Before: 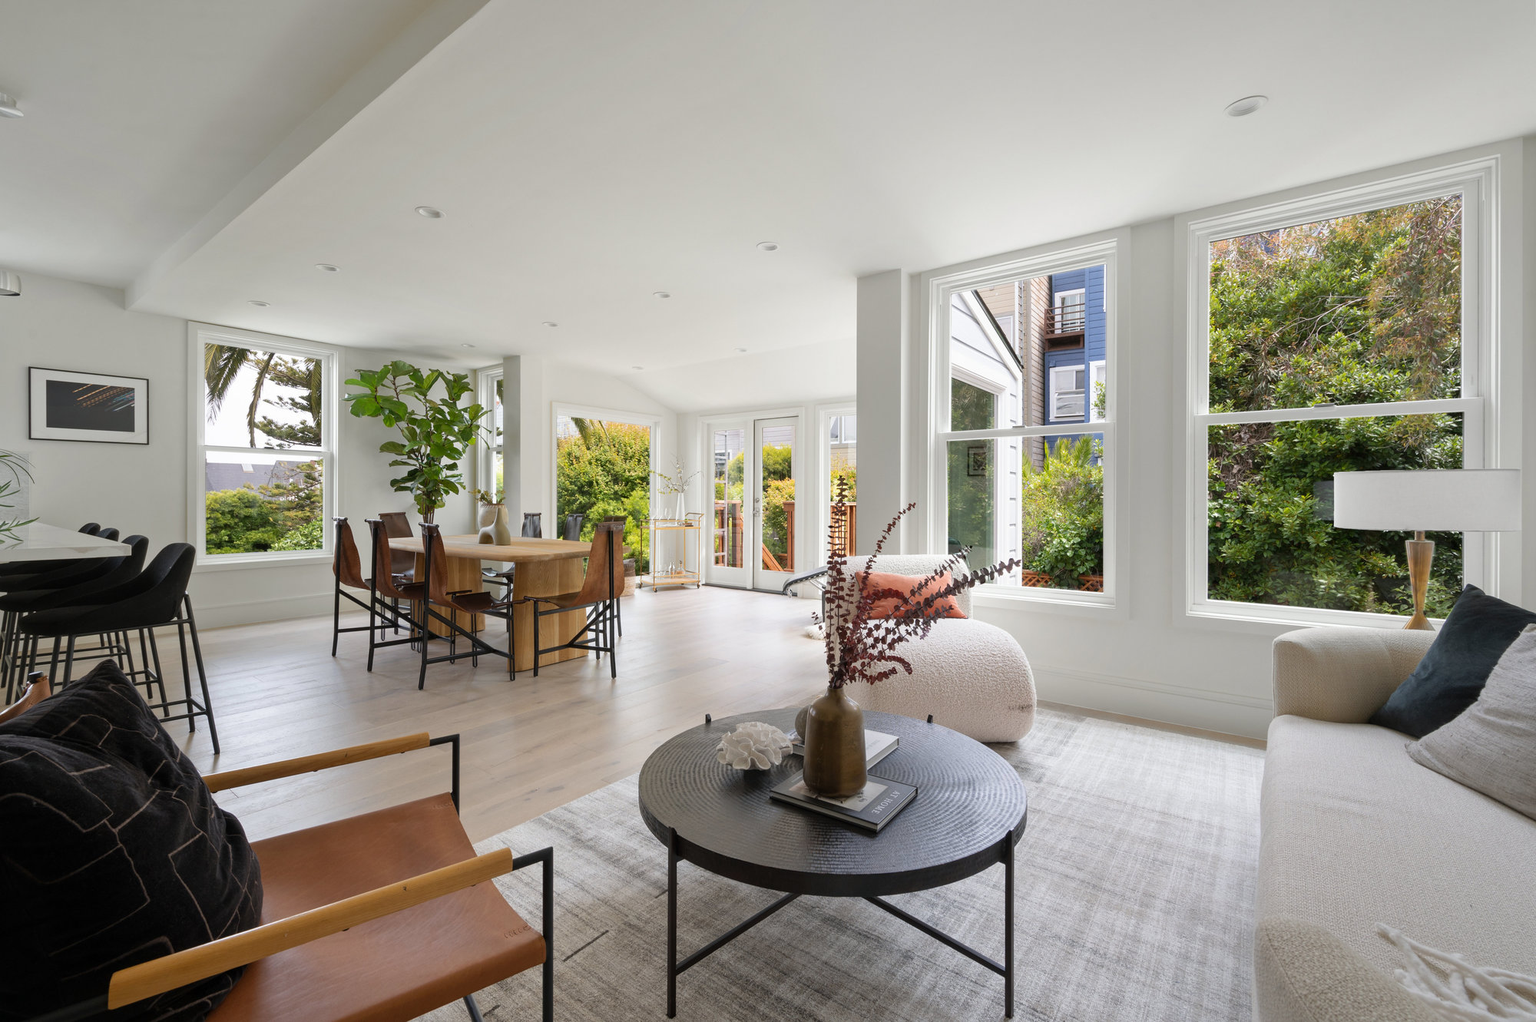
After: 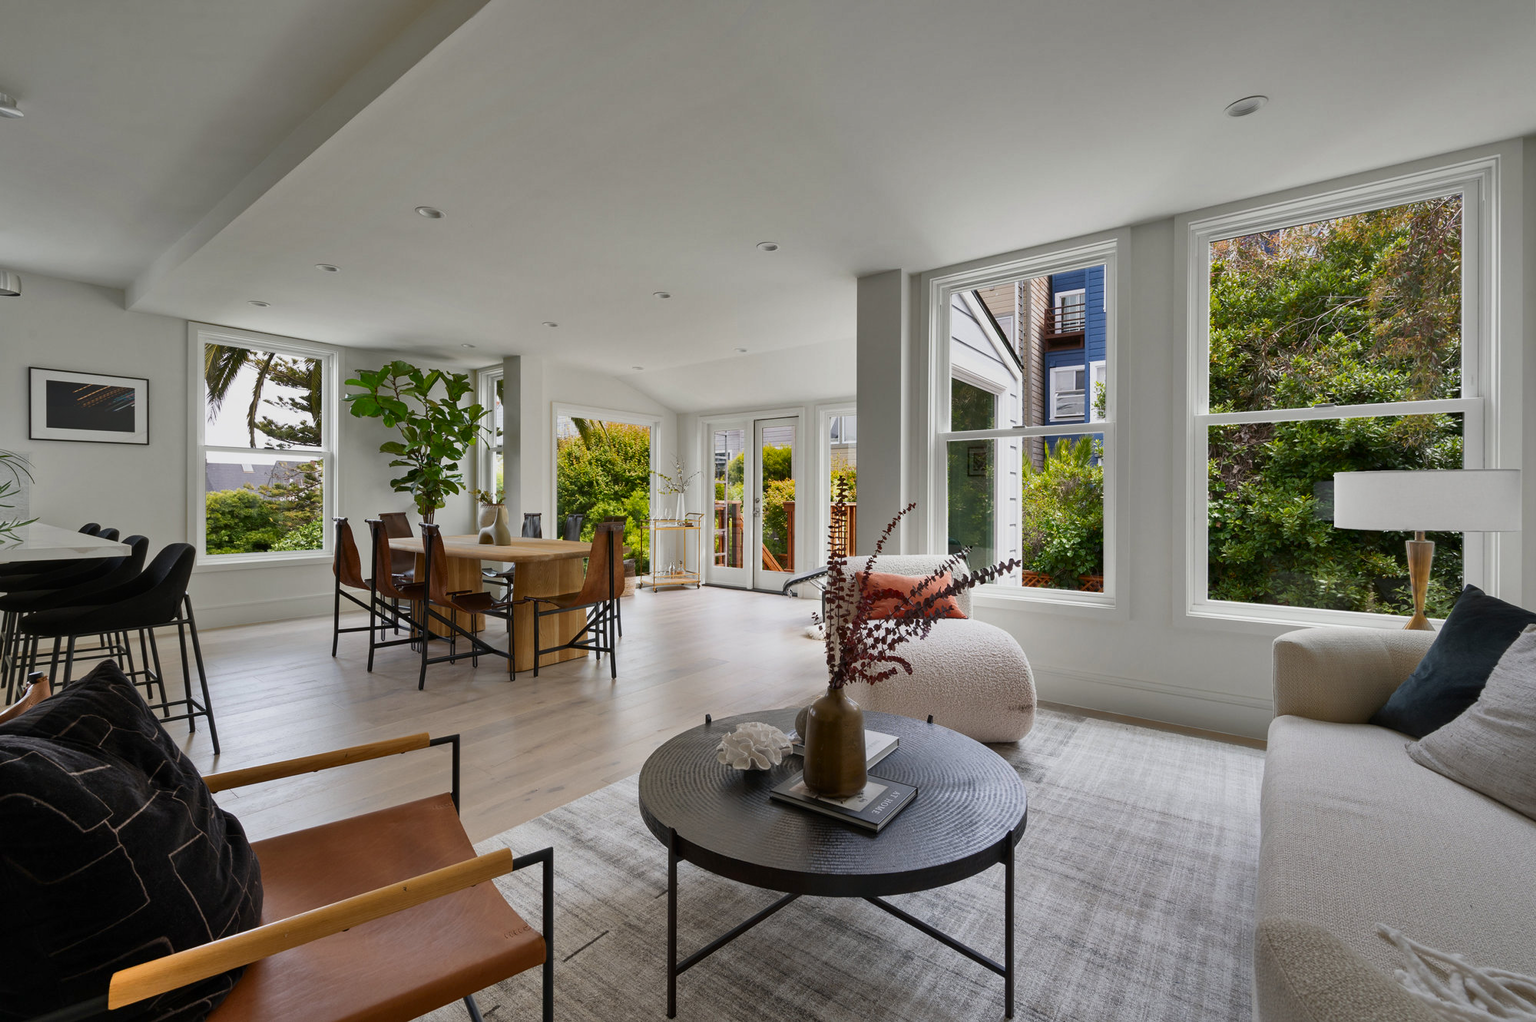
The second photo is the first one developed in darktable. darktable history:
shadows and highlights: radius 129.16, shadows 64.91, white point adjustment -10, highlights -54.39, compress 48.42%, highlights color adjustment 100%, soften with gaussian
contrast brightness saturation: contrast 0.15
